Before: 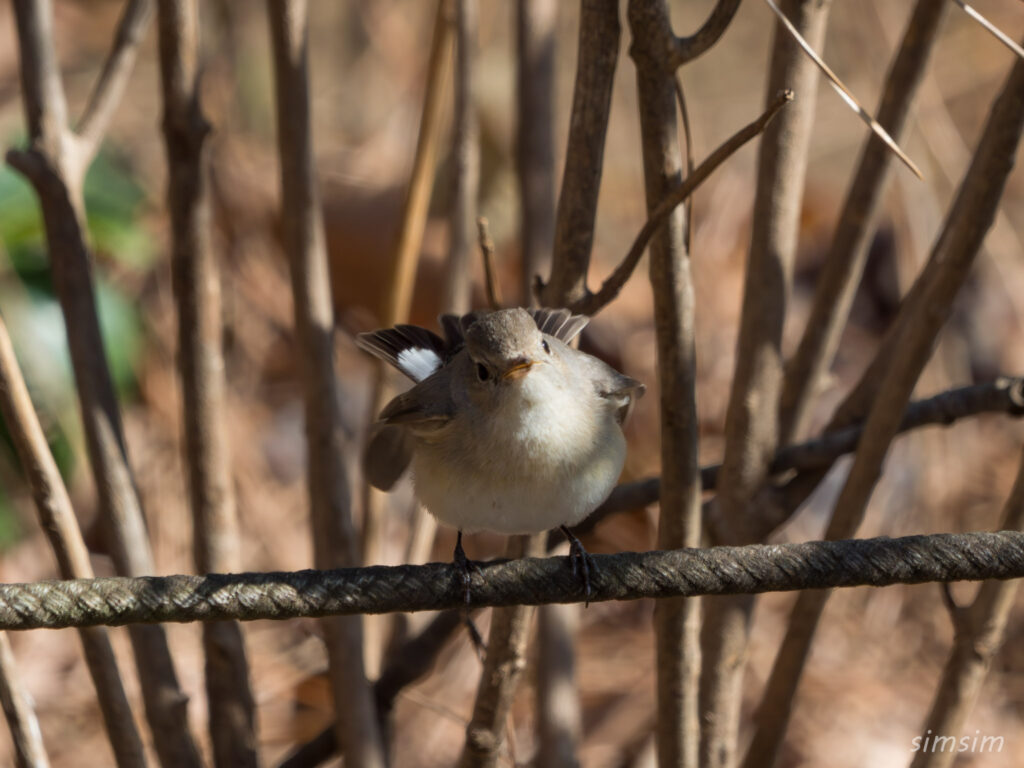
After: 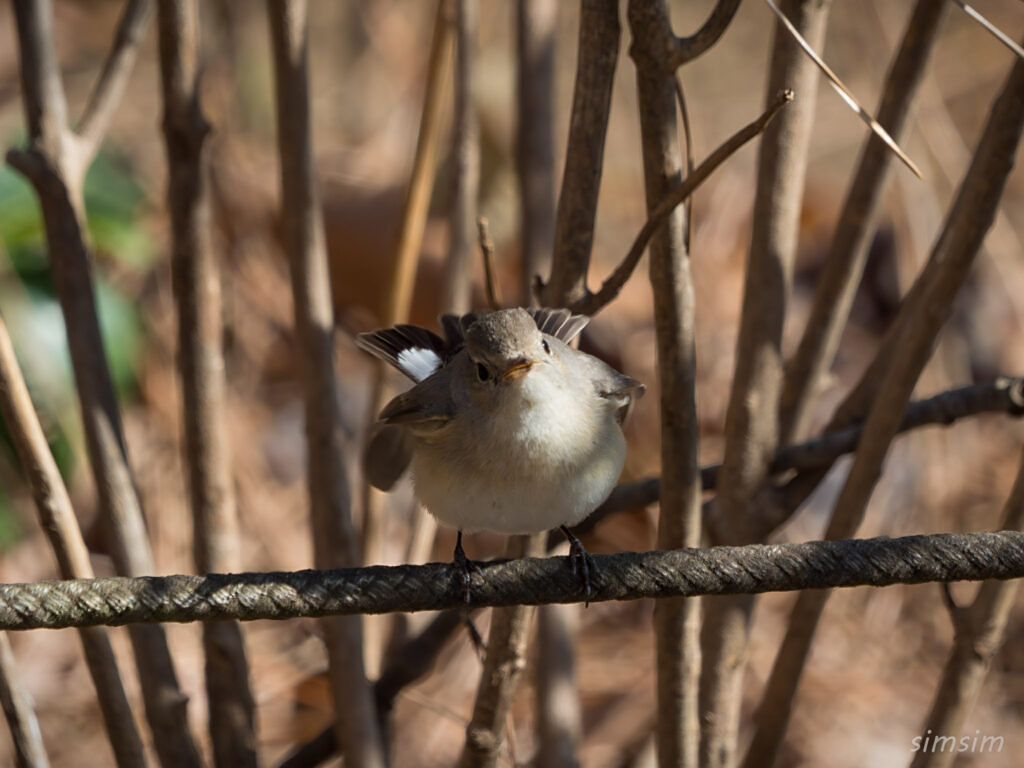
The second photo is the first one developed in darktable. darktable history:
vignetting: fall-off start 100.64%, saturation -0.028, width/height ratio 1.305
sharpen: radius 1.869, amount 0.407, threshold 1.269
